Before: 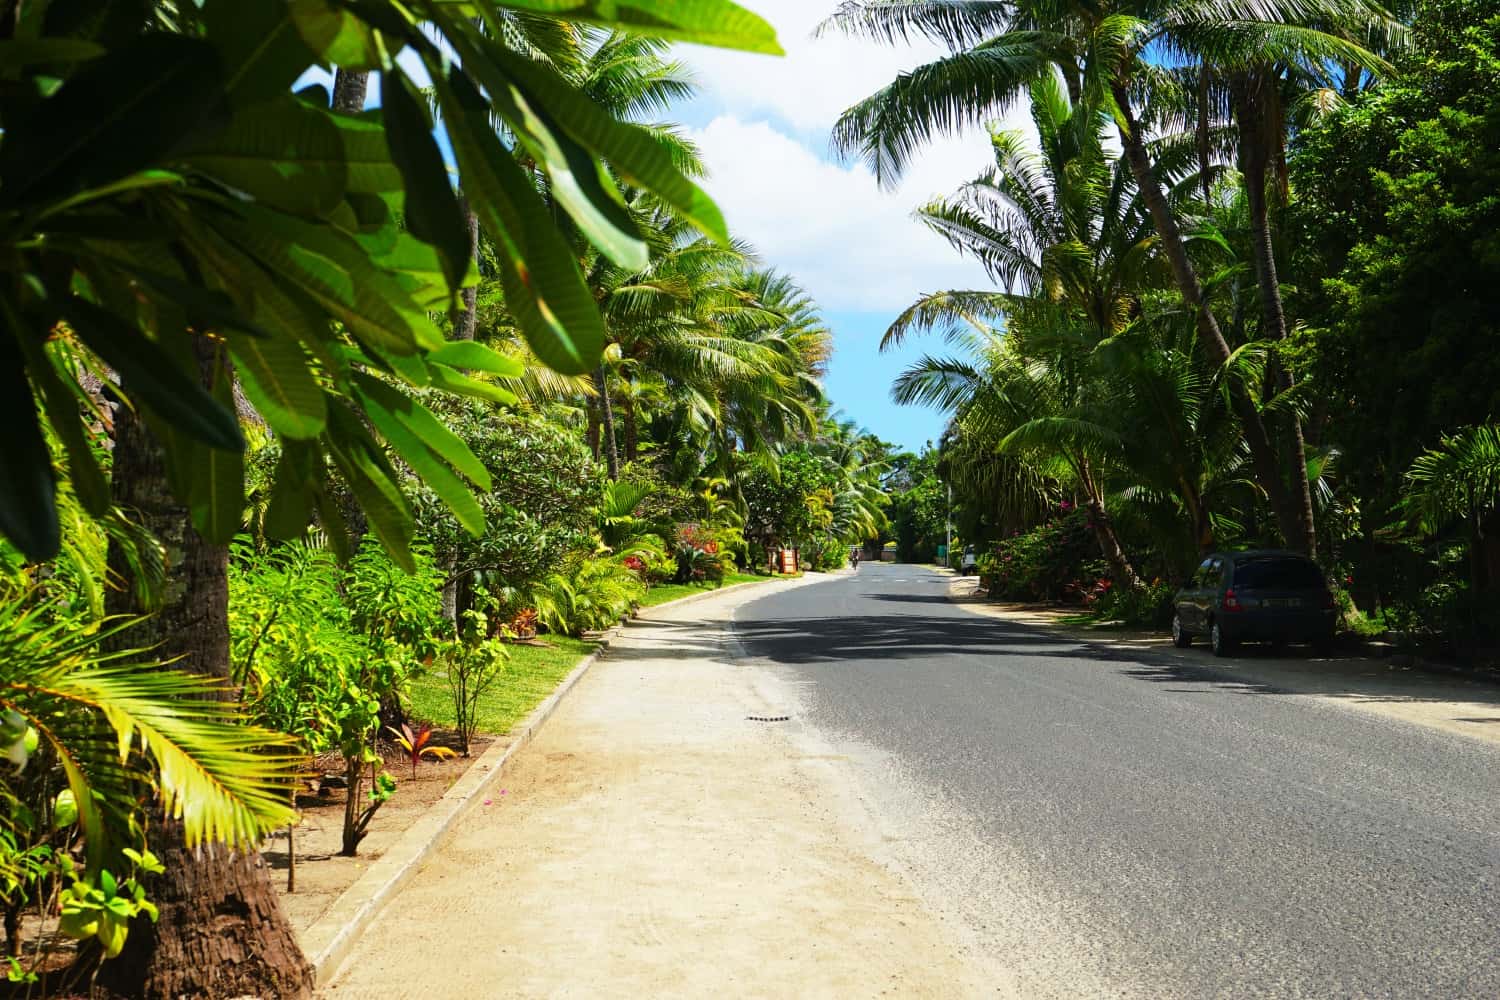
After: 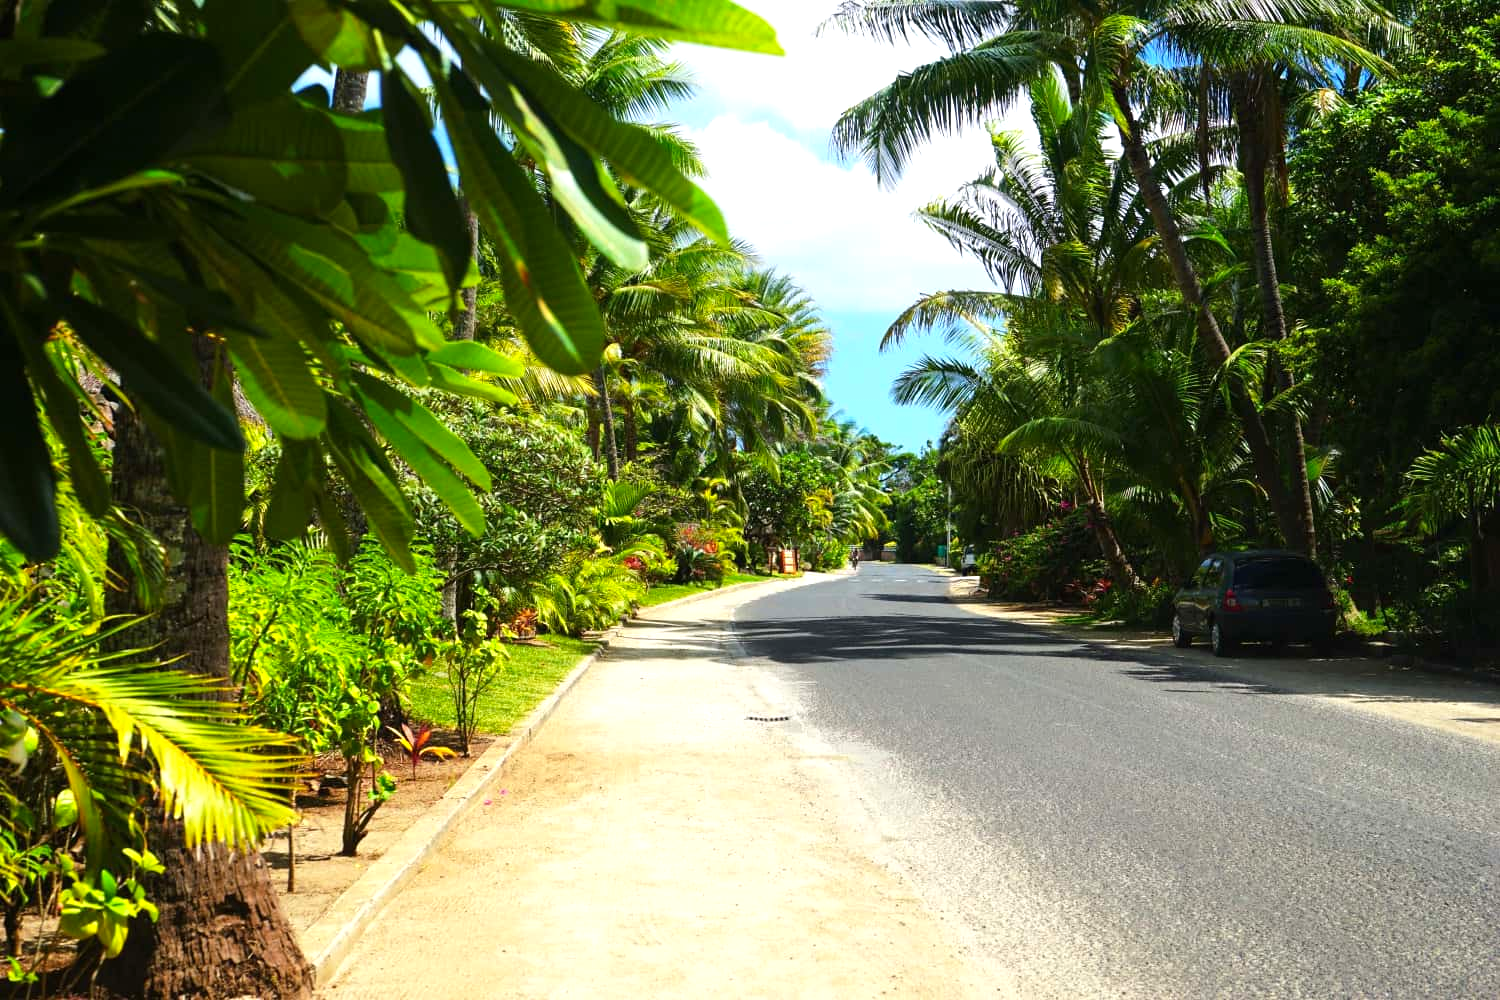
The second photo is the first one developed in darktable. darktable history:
color balance rgb: perceptual saturation grading › global saturation 0.338%, global vibrance 20%
exposure: exposure 0.359 EV, compensate highlight preservation false
